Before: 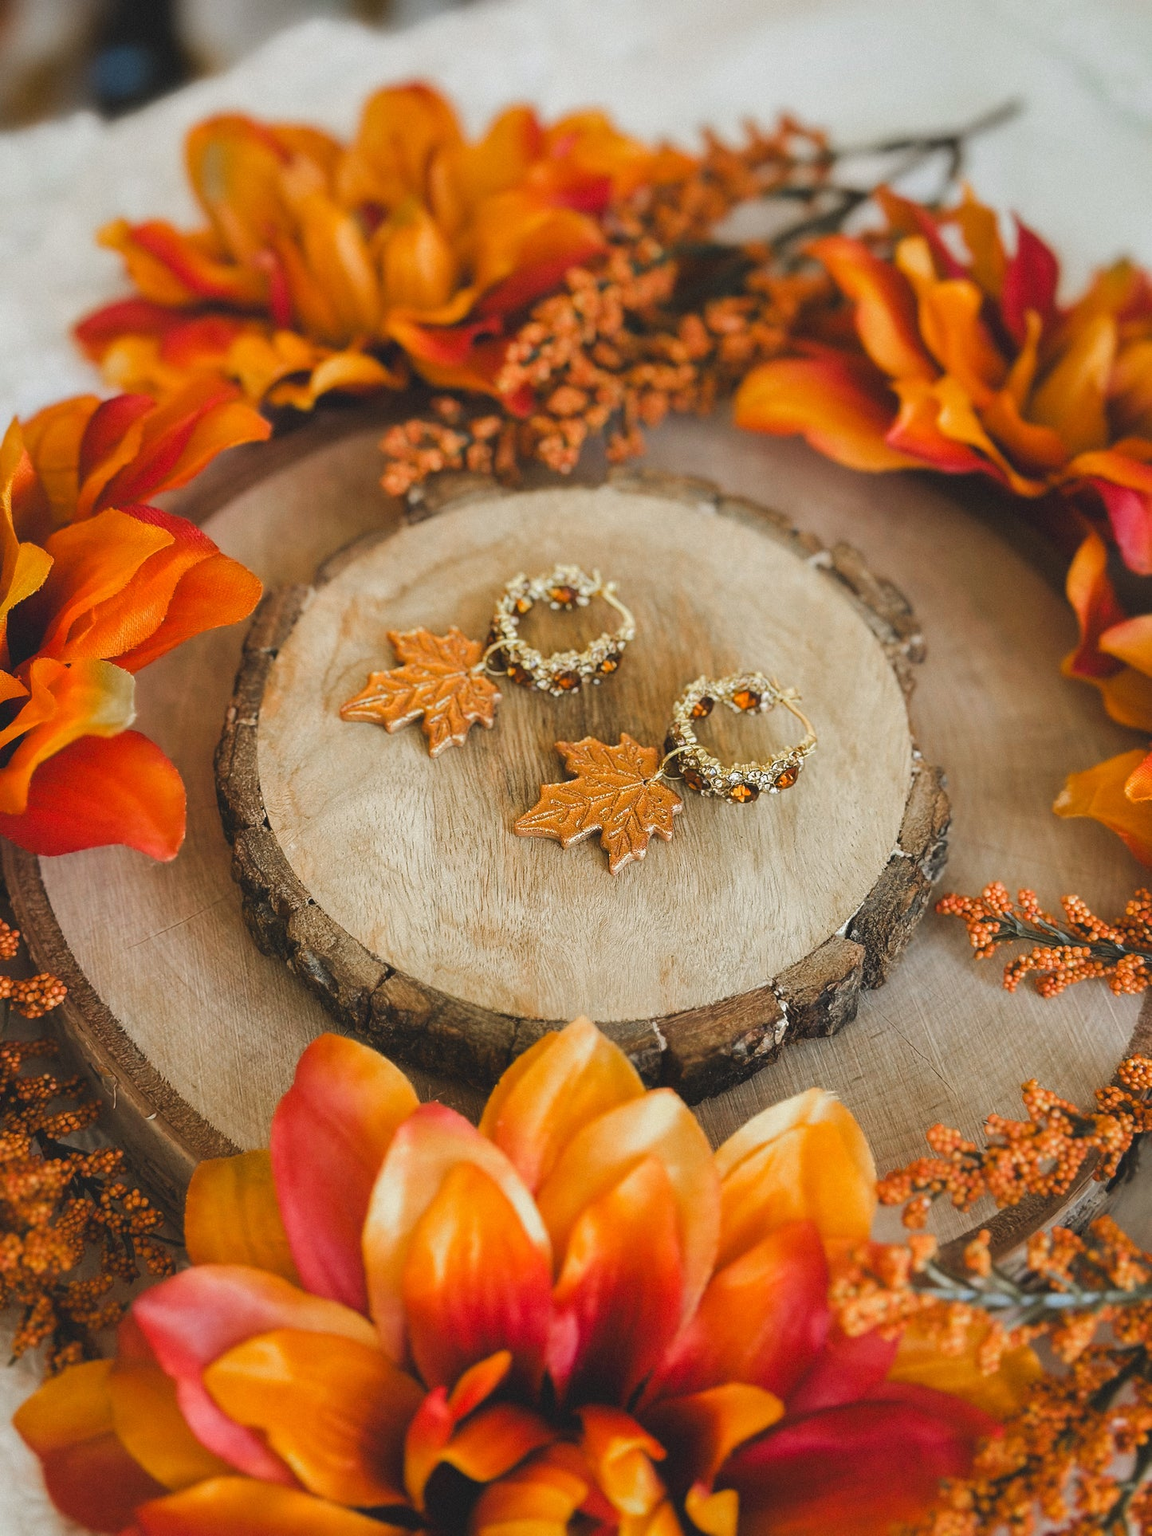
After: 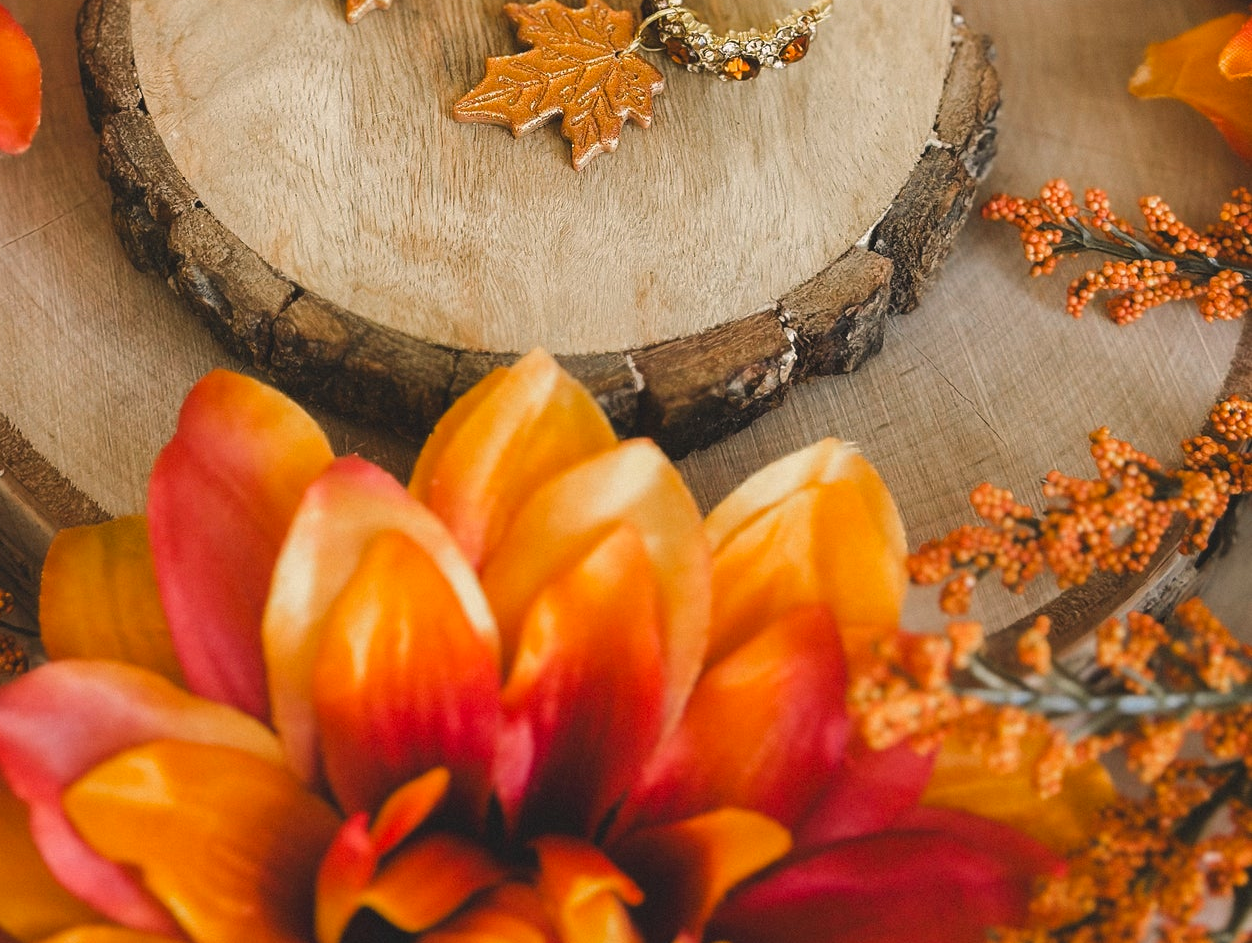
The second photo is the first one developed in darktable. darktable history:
crop and rotate: left 13.306%, top 48.129%, bottom 2.928%
color correction: highlights a* 3.84, highlights b* 5.07
